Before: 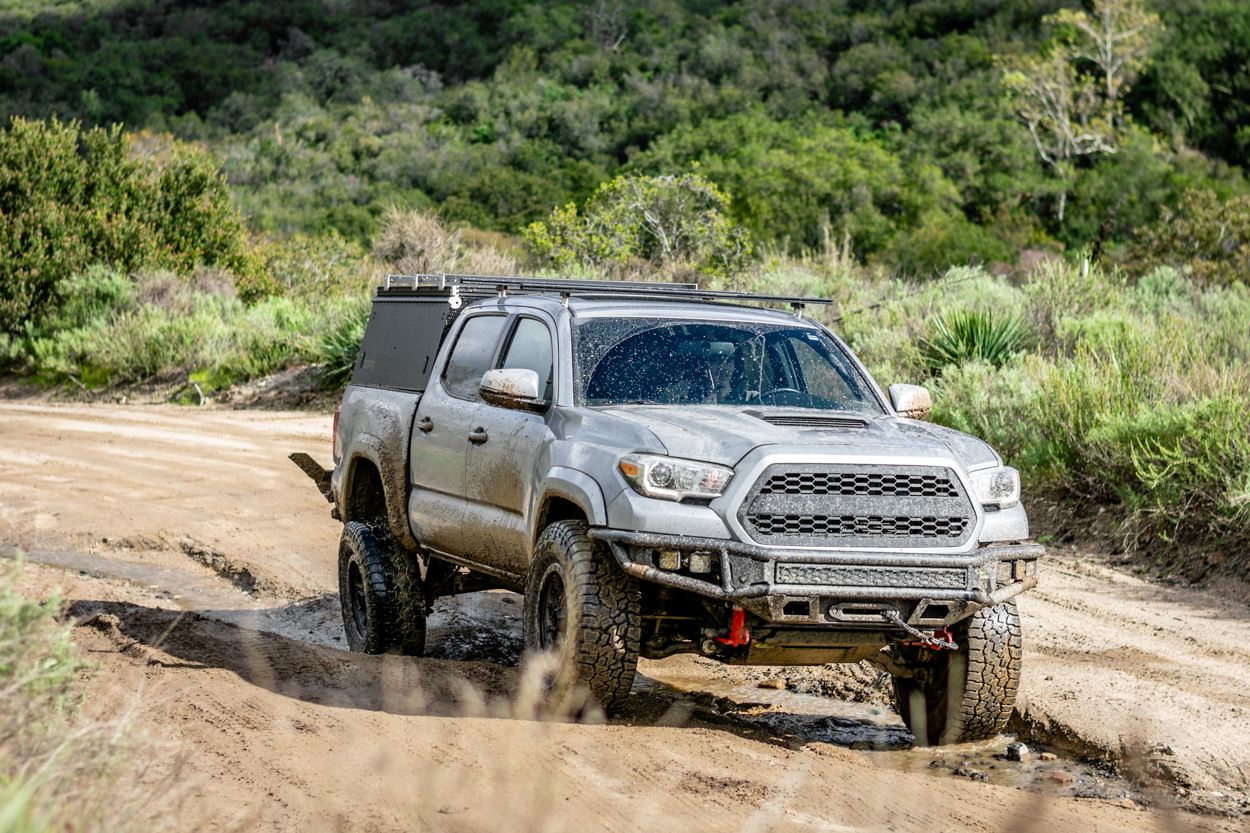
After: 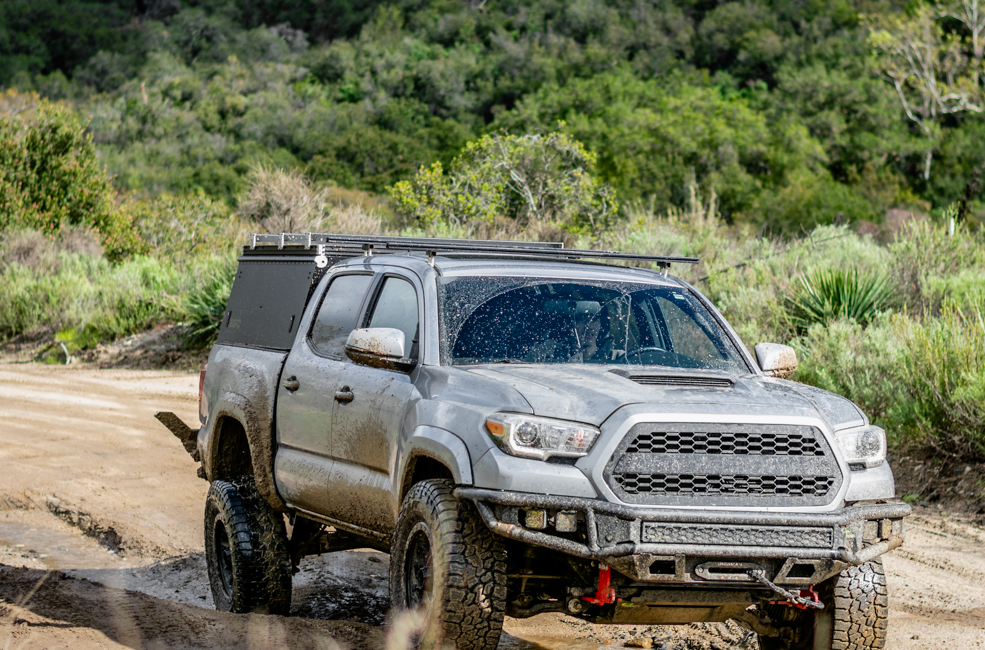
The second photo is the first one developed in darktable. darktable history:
crop and rotate: left 10.77%, top 5.1%, right 10.41%, bottom 16.76%
shadows and highlights: shadows -20, white point adjustment -2, highlights -35
